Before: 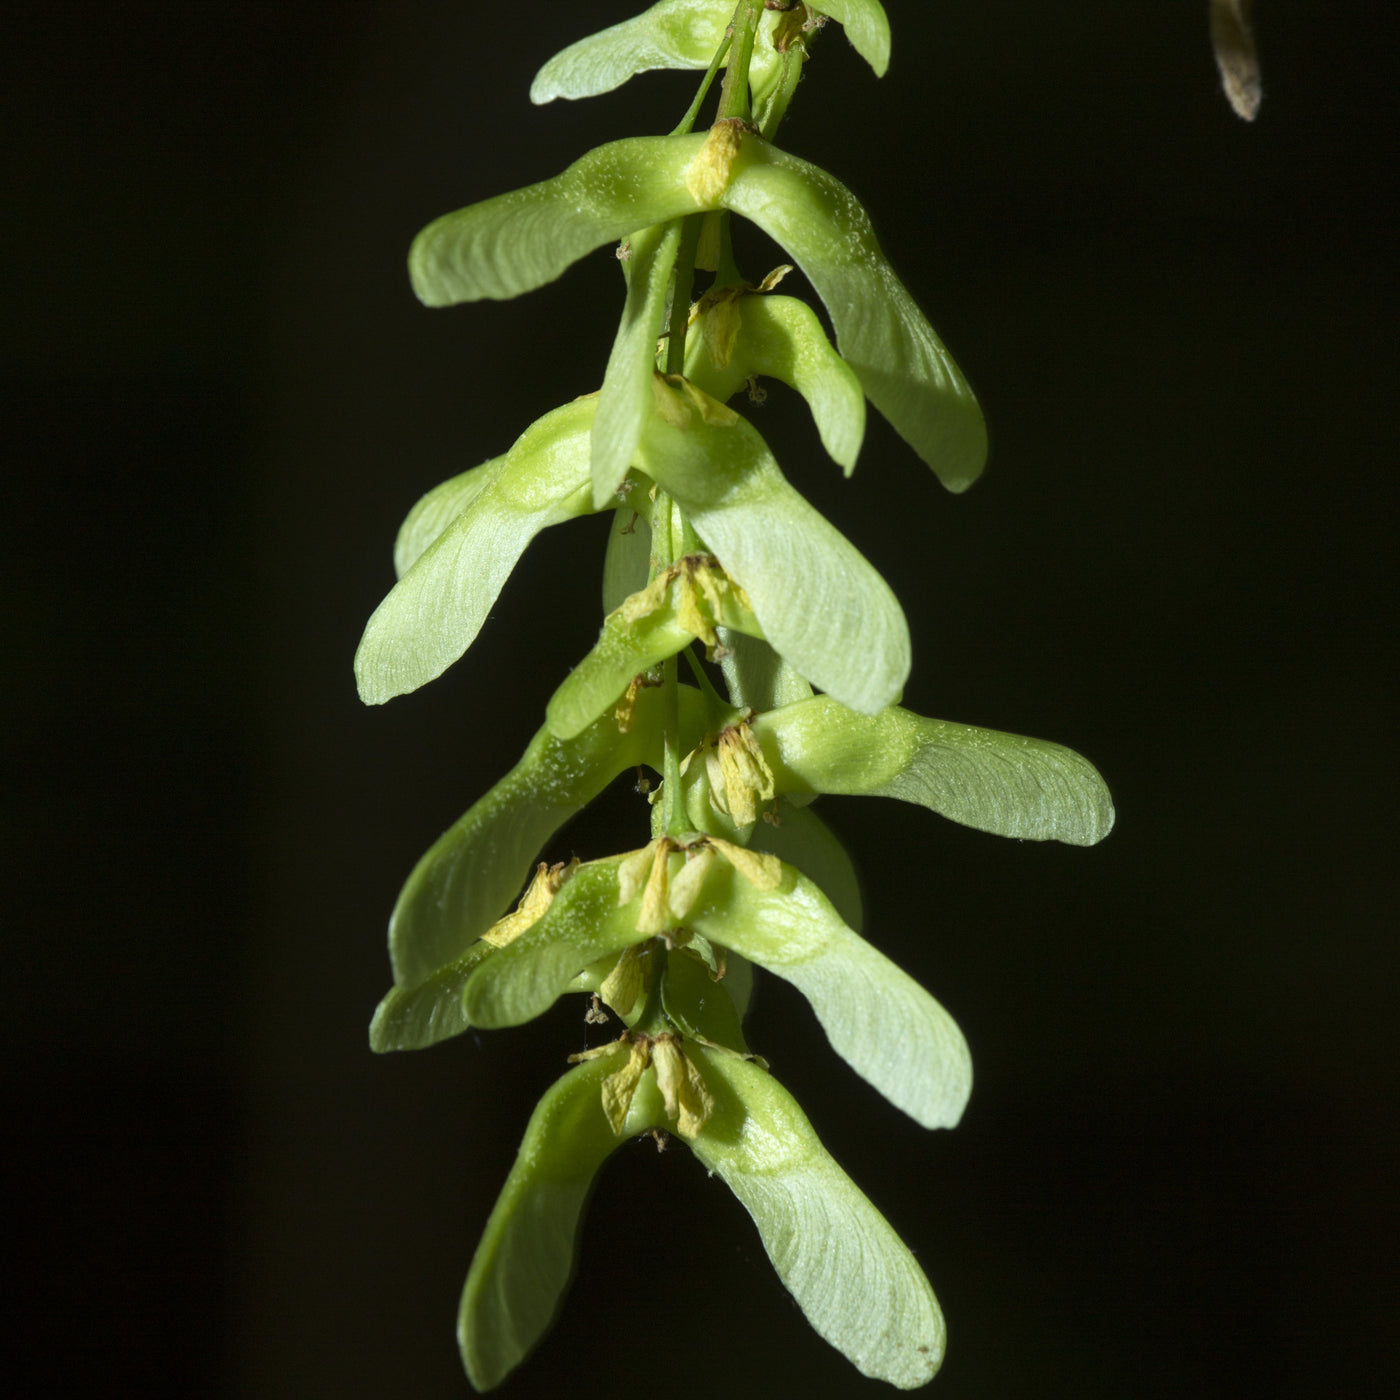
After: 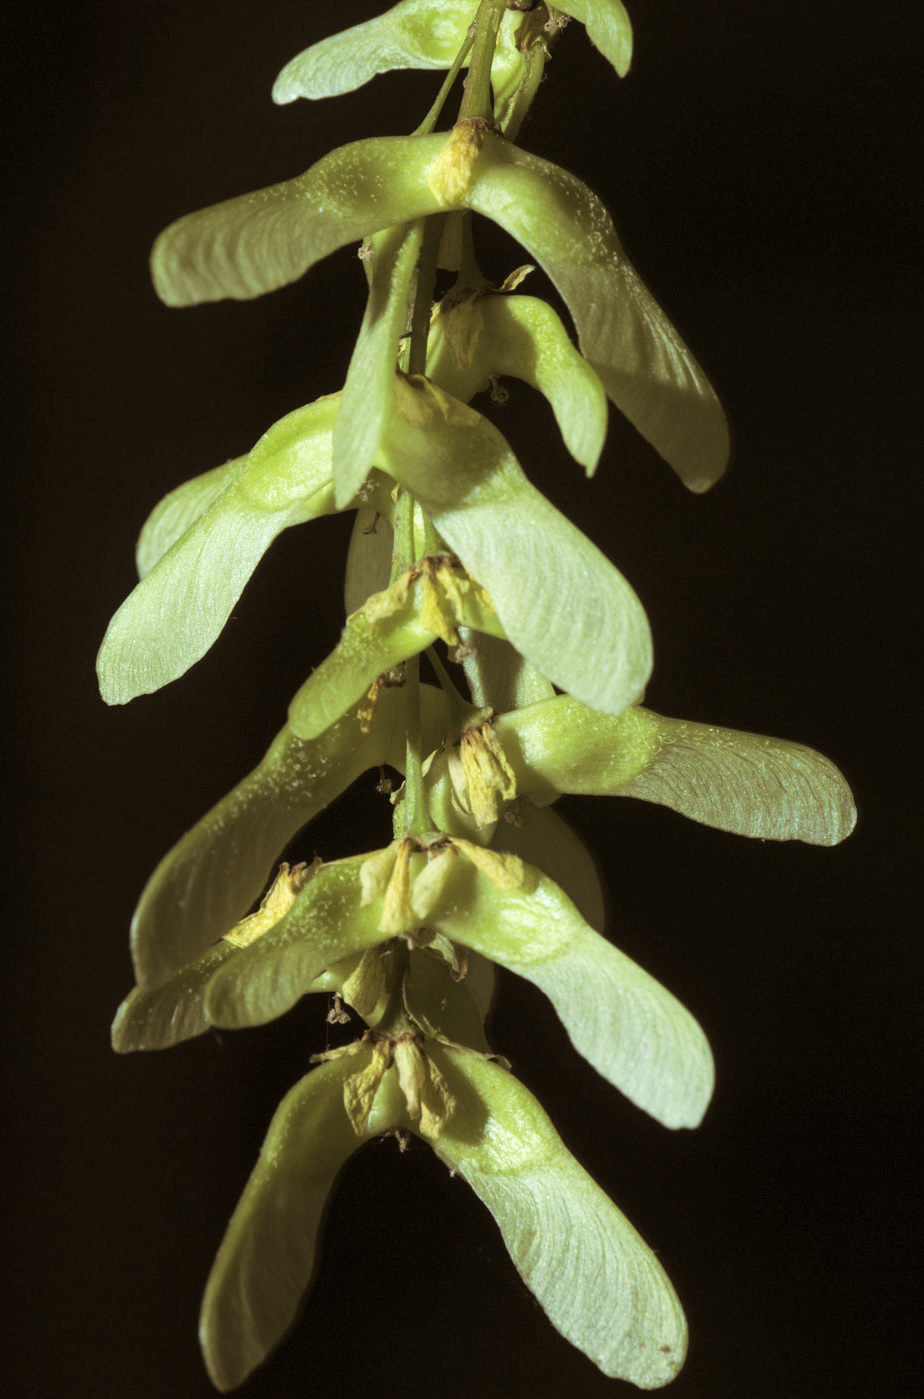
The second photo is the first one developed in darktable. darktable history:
crop and rotate: left 18.442%, right 15.508%
split-toning: shadows › hue 32.4°, shadows › saturation 0.51, highlights › hue 180°, highlights › saturation 0, balance -60.17, compress 55.19%
